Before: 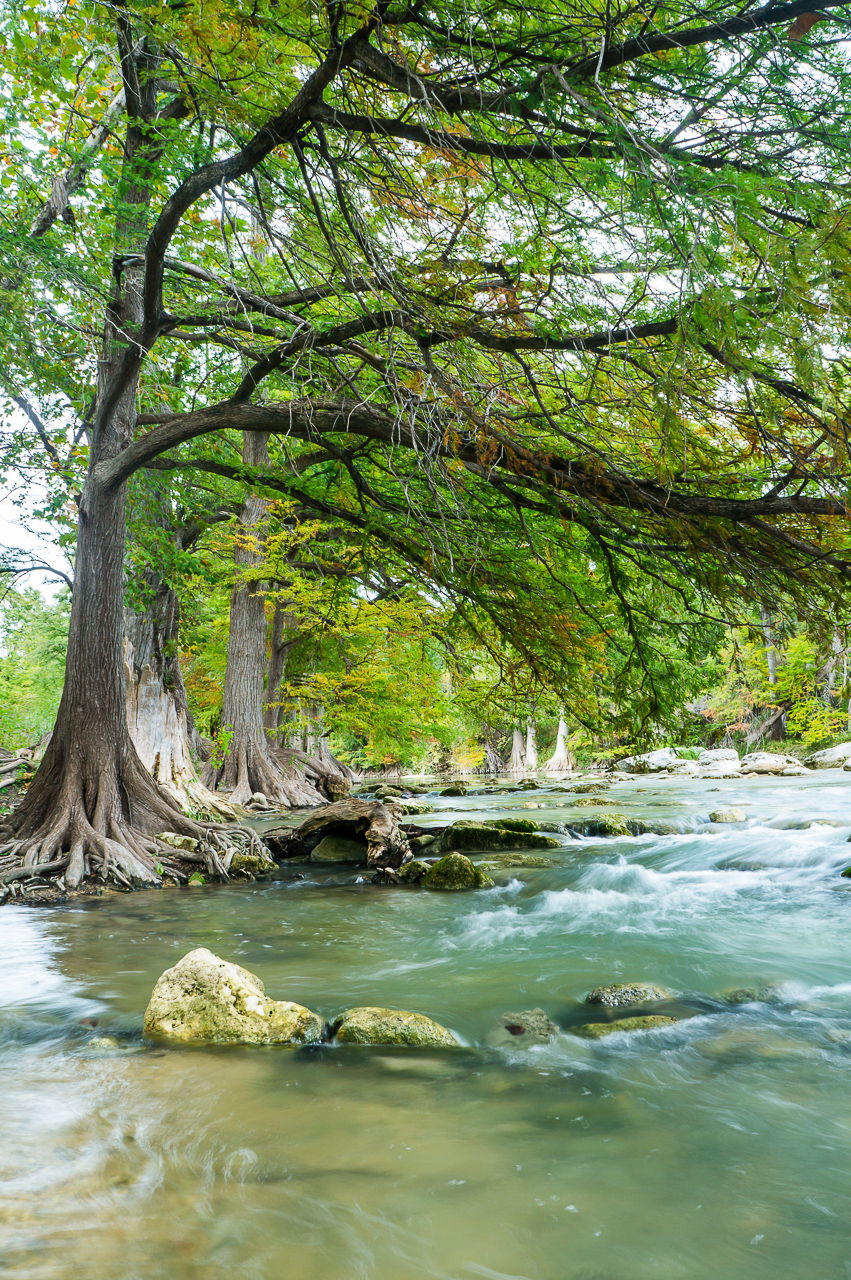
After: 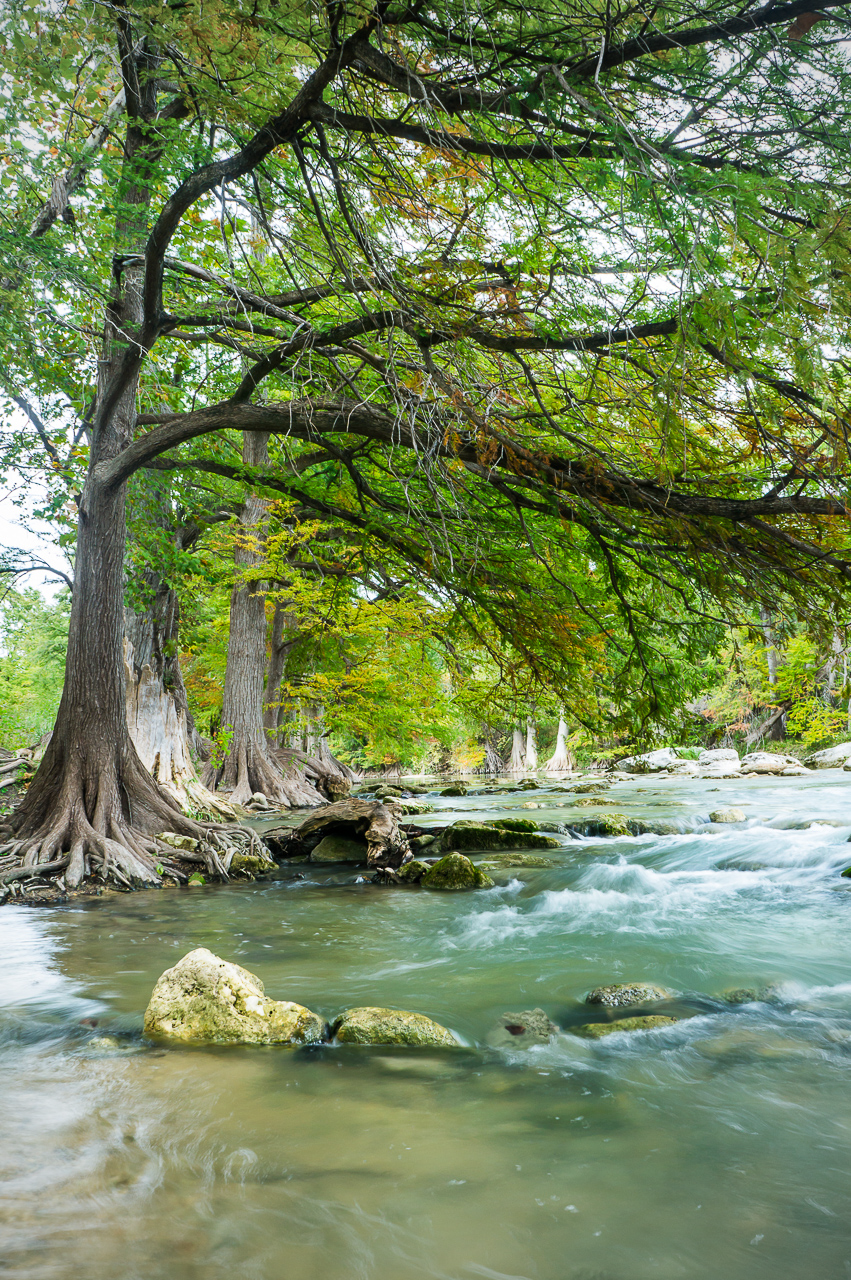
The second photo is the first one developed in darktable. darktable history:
vignetting: fall-off start 74.43%, fall-off radius 65.82%
